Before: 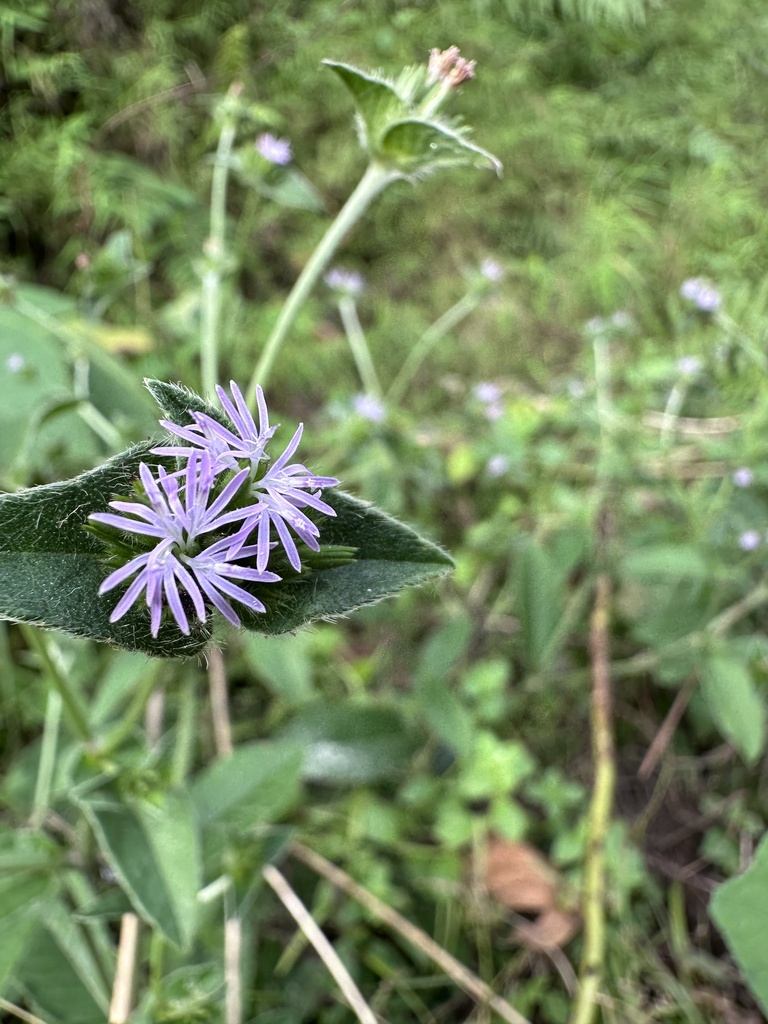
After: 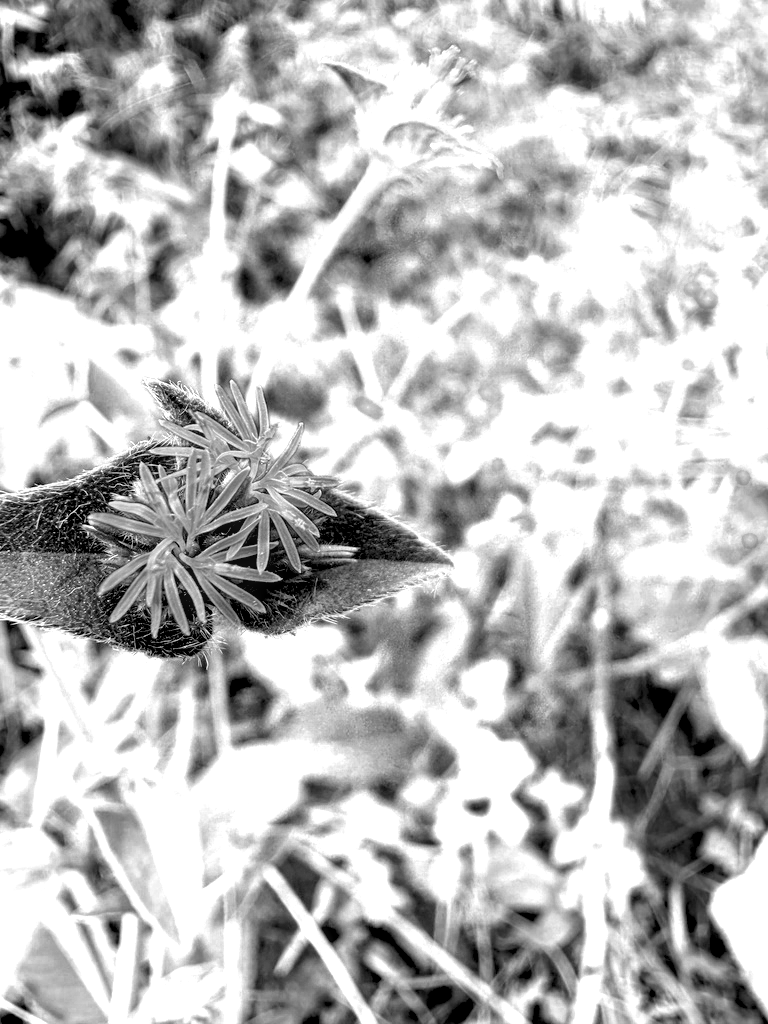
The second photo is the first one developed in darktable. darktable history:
local contrast: on, module defaults
rgb levels: levels [[0.013, 0.434, 0.89], [0, 0.5, 1], [0, 0.5, 1]]
color zones: curves: ch0 [(0, 0.554) (0.146, 0.662) (0.293, 0.86) (0.503, 0.774) (0.637, 0.106) (0.74, 0.072) (0.866, 0.488) (0.998, 0.569)]; ch1 [(0, 0) (0.143, 0) (0.286, 0) (0.429, 0) (0.571, 0) (0.714, 0) (0.857, 0)]
graduated density: on, module defaults
